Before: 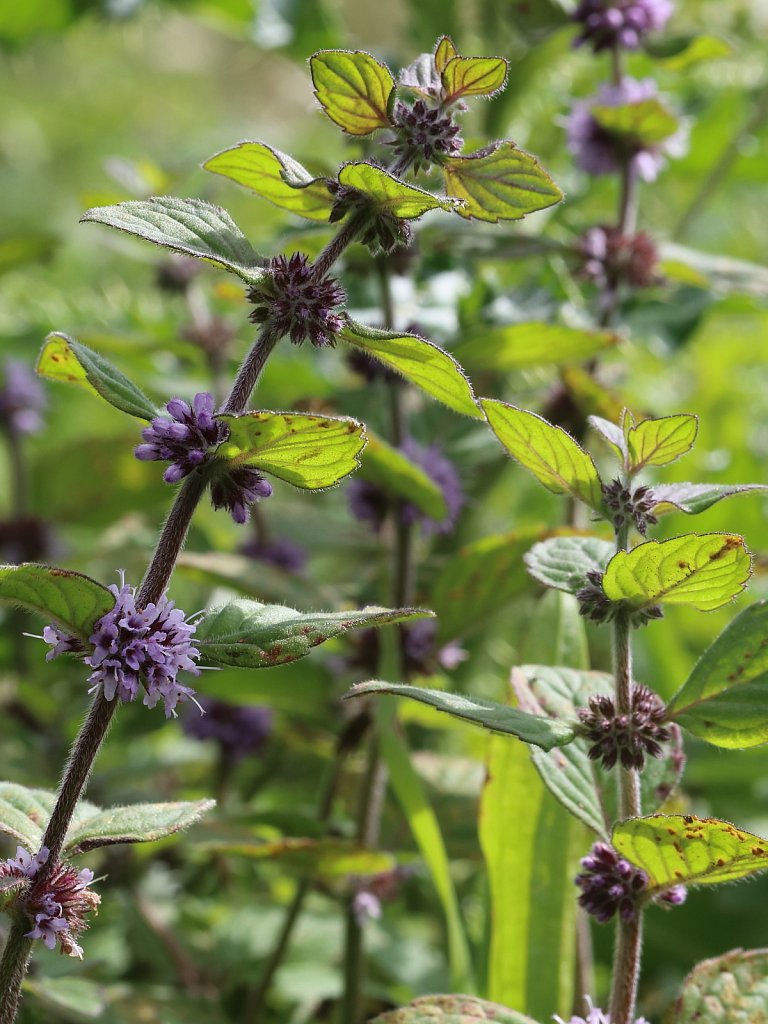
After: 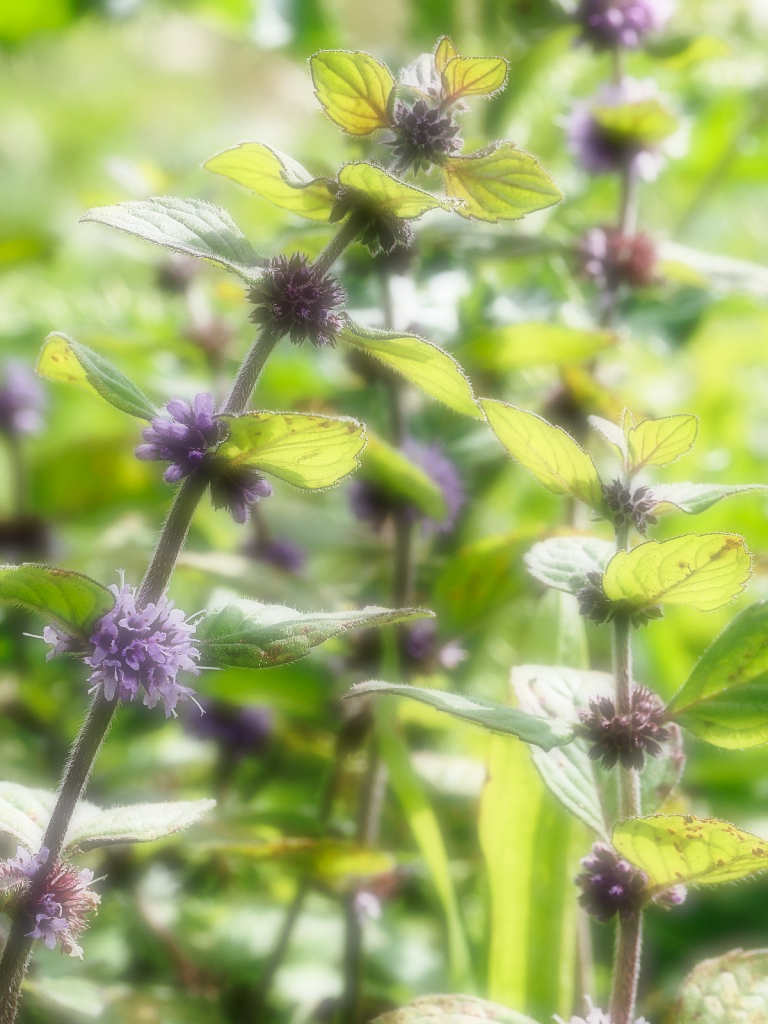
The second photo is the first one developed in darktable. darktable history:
contrast equalizer: octaves 7, y [[0.6 ×6], [0.55 ×6], [0 ×6], [0 ×6], [0 ×6]], mix 0.29
base curve: curves: ch0 [(0, 0) (0.028, 0.03) (0.121, 0.232) (0.46, 0.748) (0.859, 0.968) (1, 1)], preserve colors none
soften: on, module defaults
